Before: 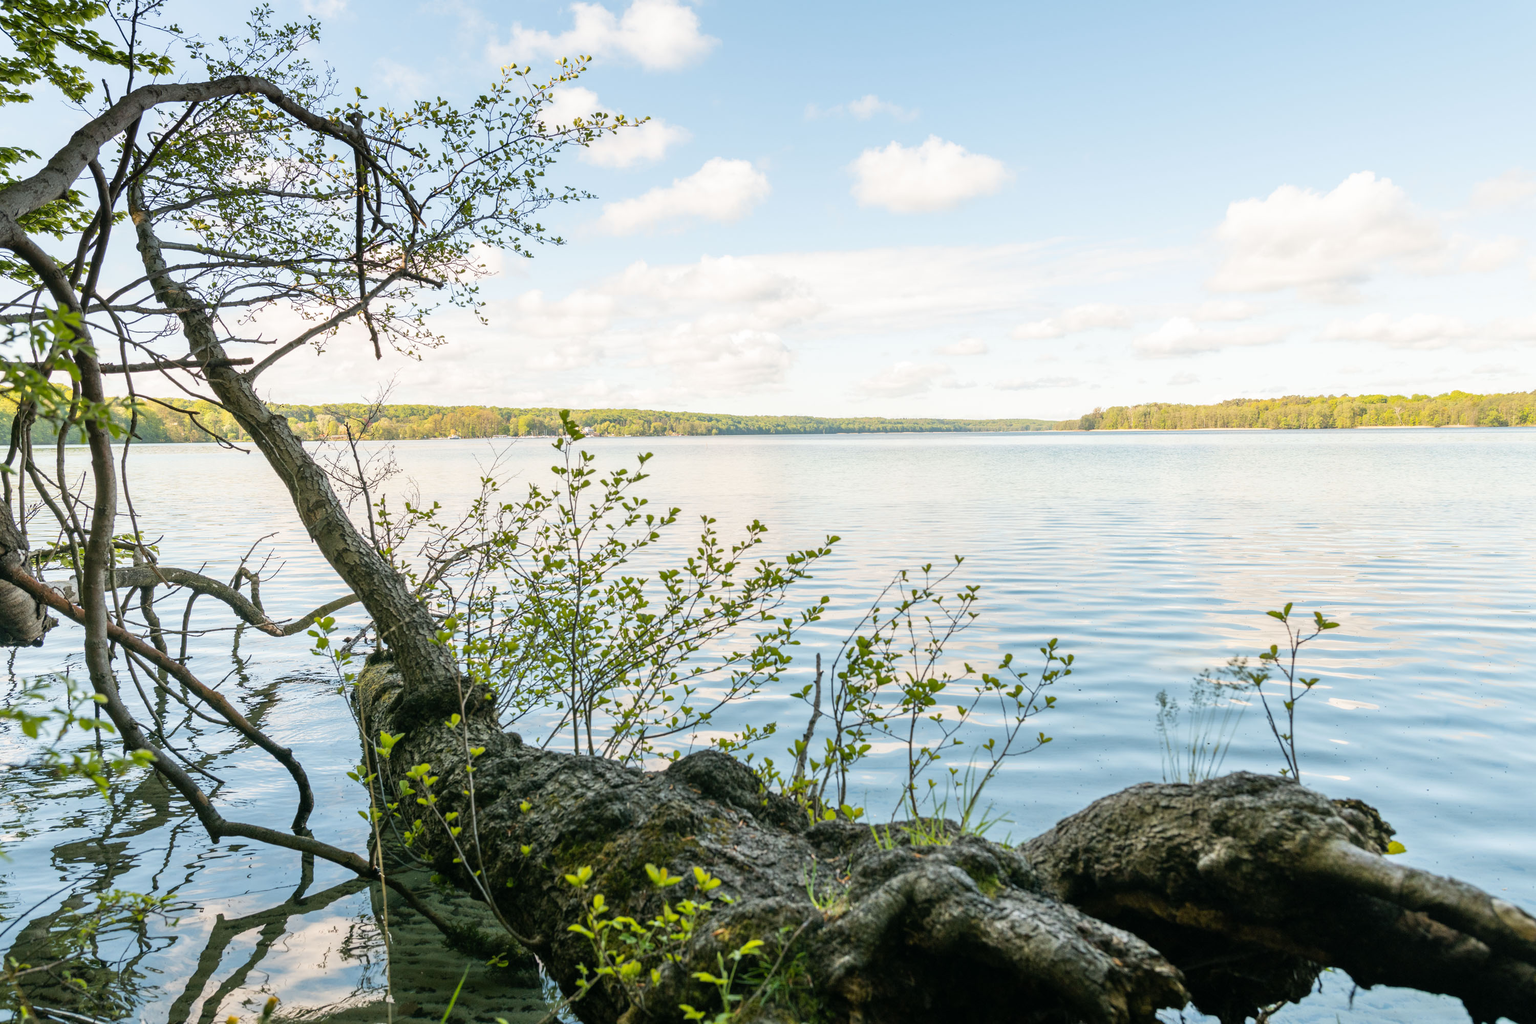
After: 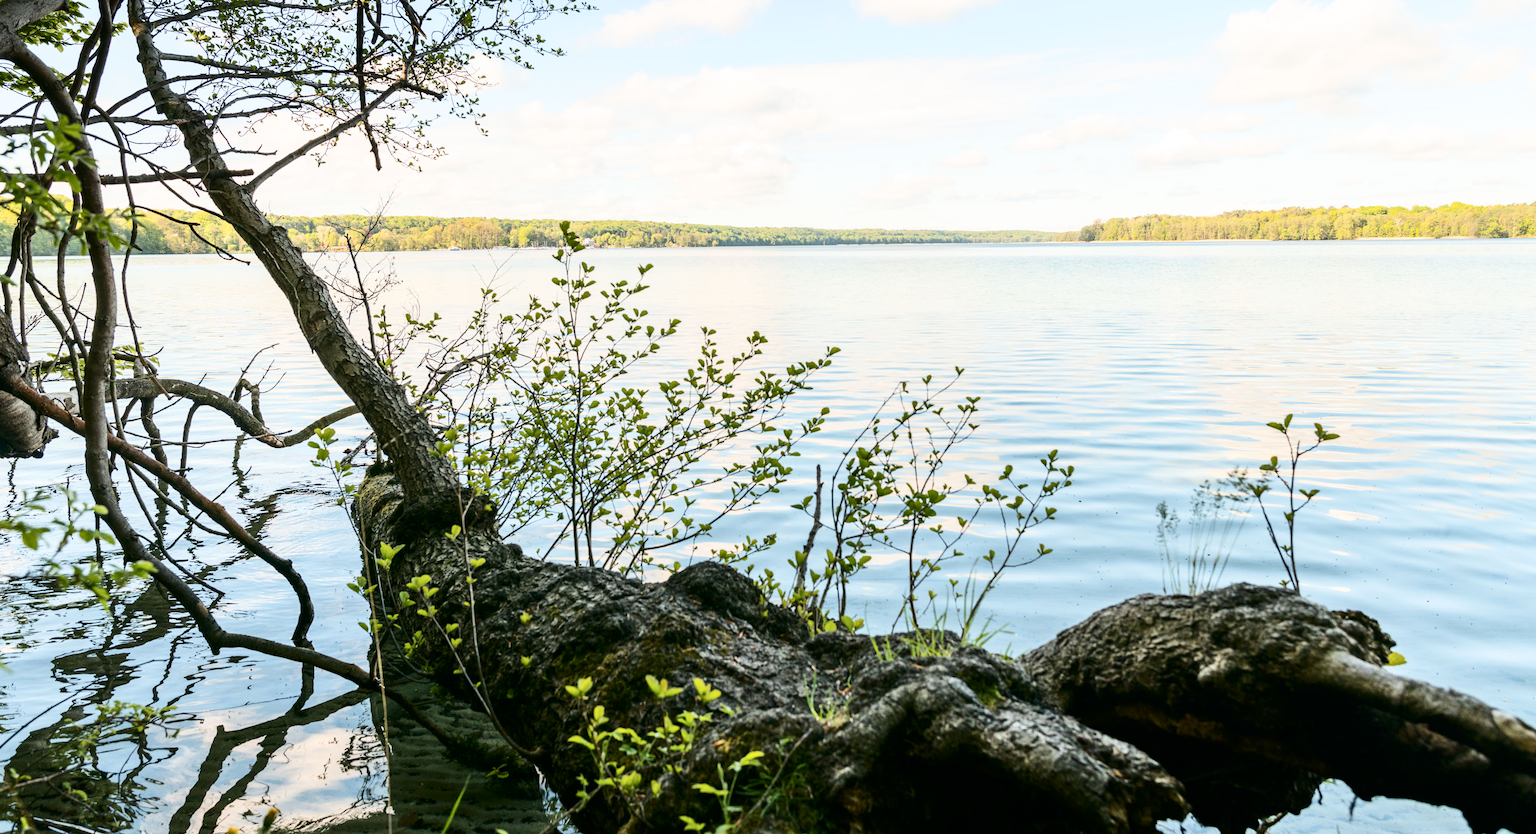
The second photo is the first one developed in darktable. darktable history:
contrast brightness saturation: contrast 0.287
crop and rotate: top 18.486%
